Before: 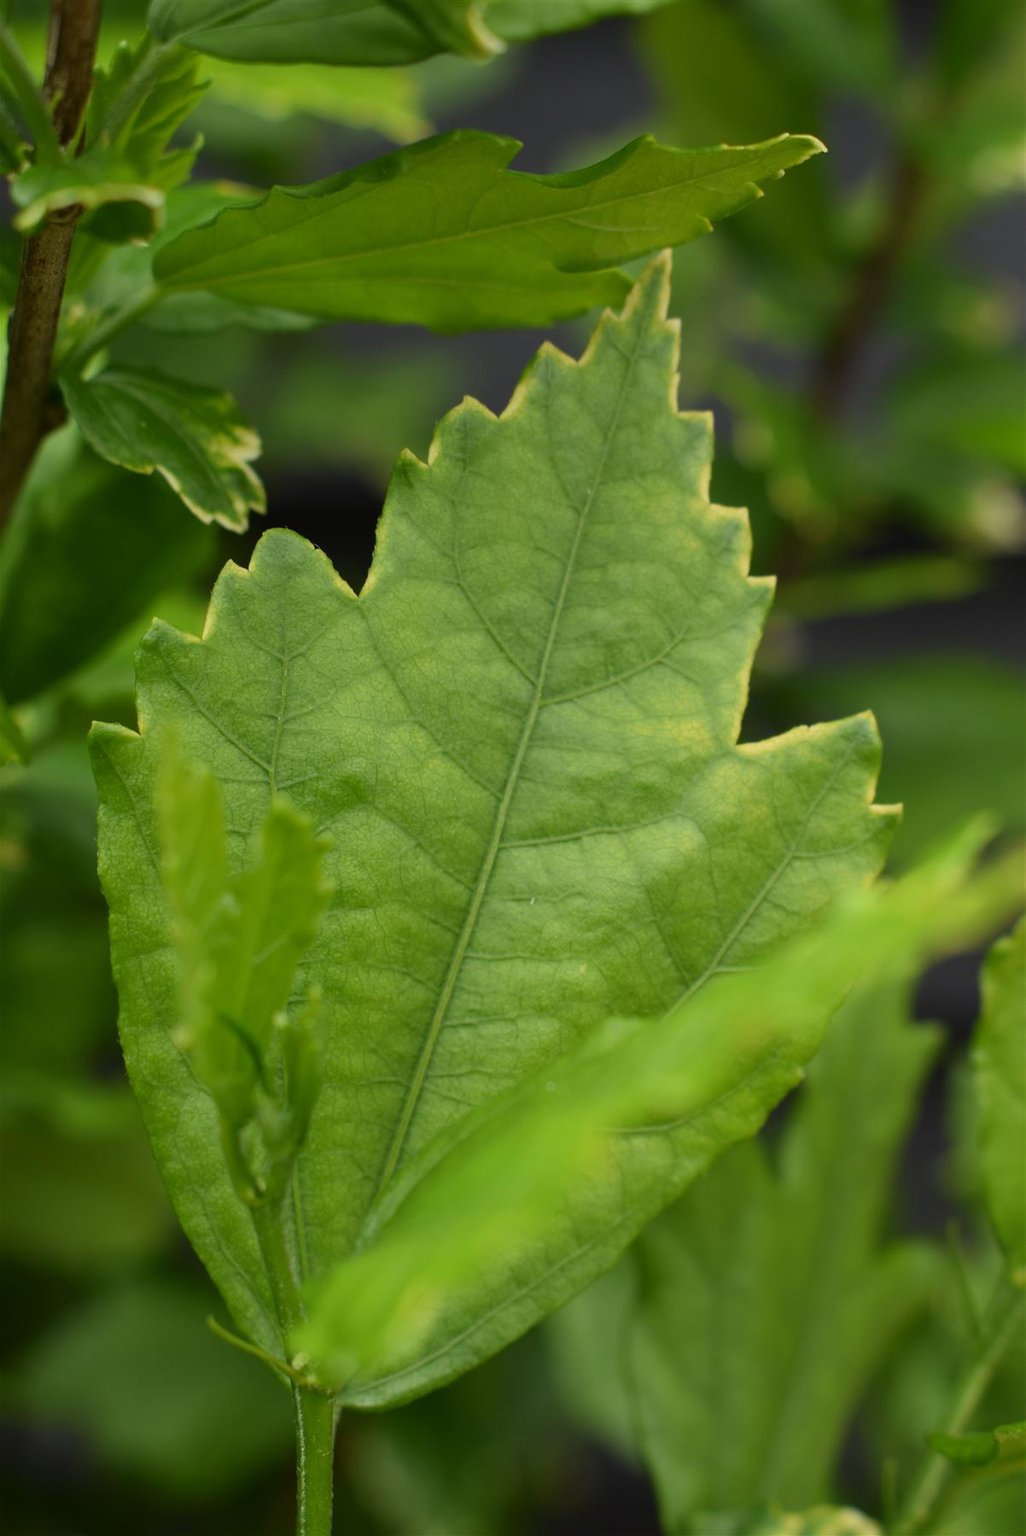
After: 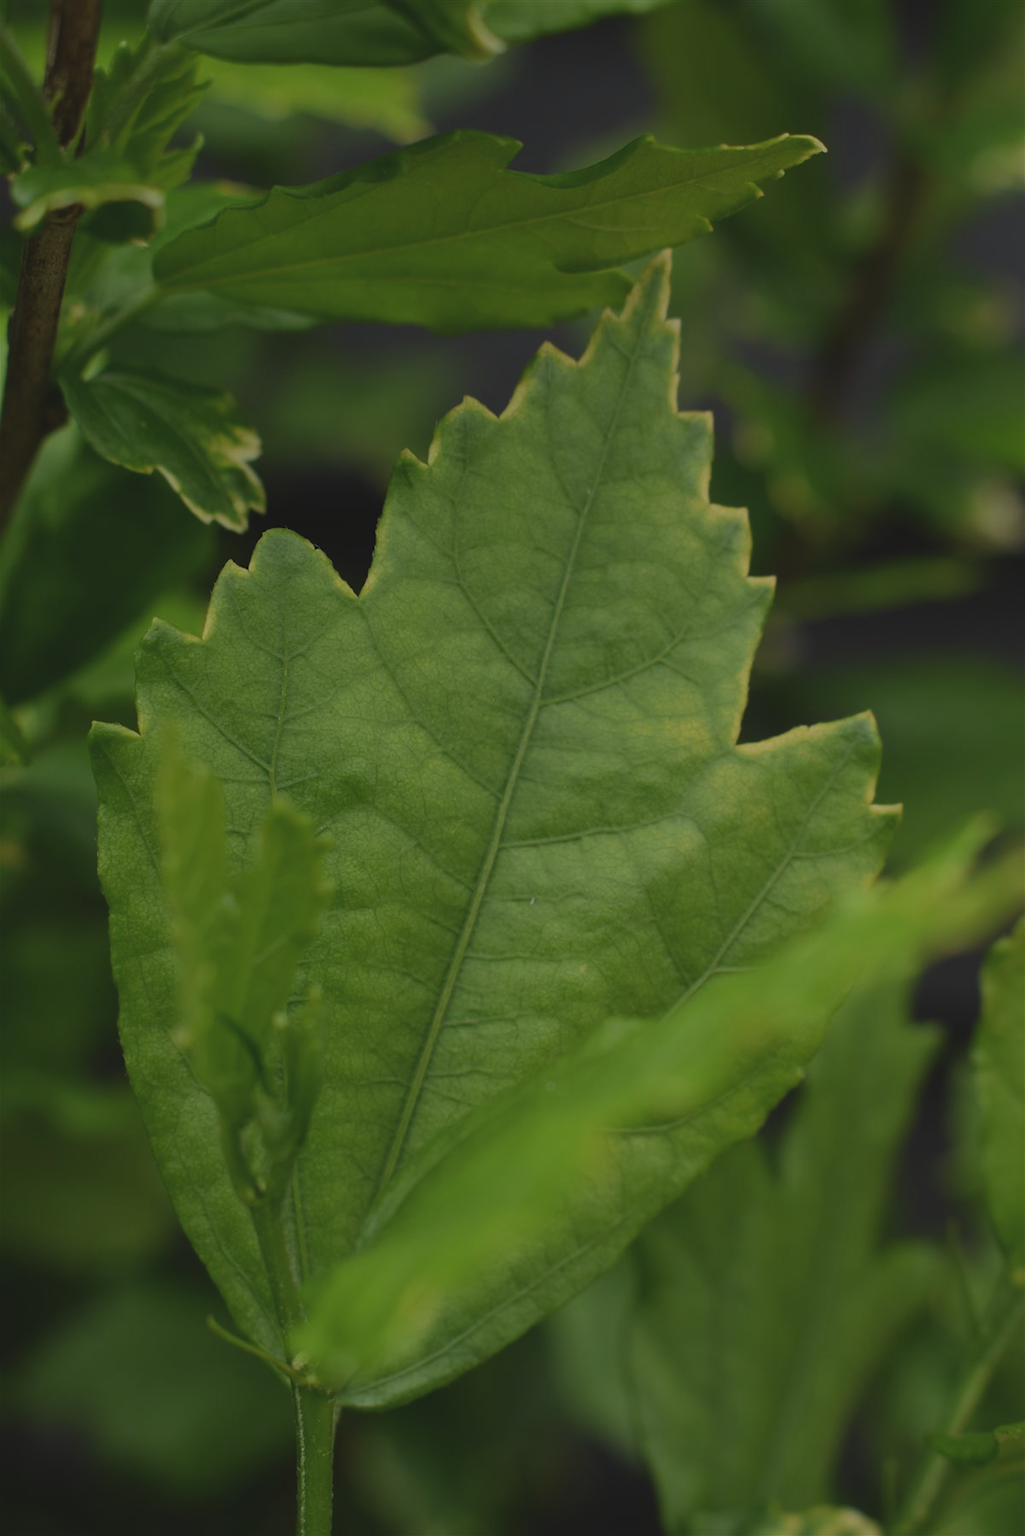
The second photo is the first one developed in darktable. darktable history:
shadows and highlights: shadows 5, soften with gaussian
exposure: black level correction -0.016, exposure -1.018 EV, compensate highlight preservation false
